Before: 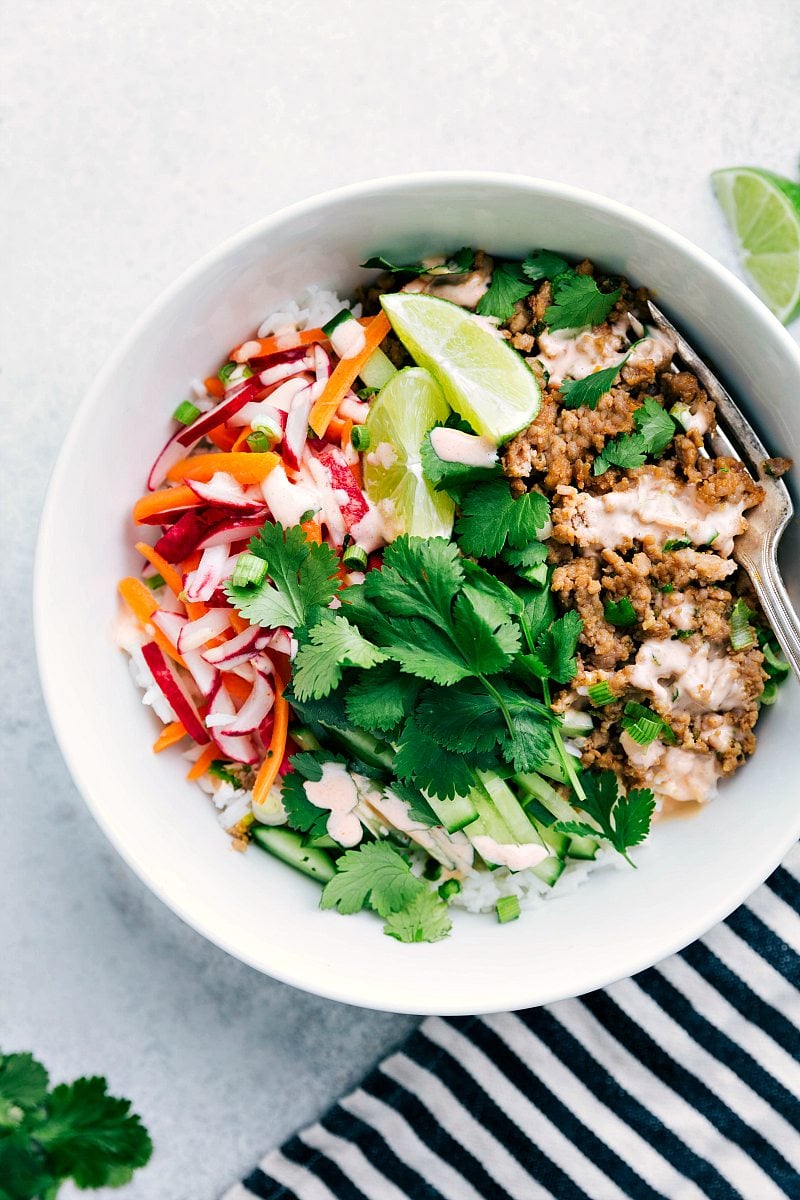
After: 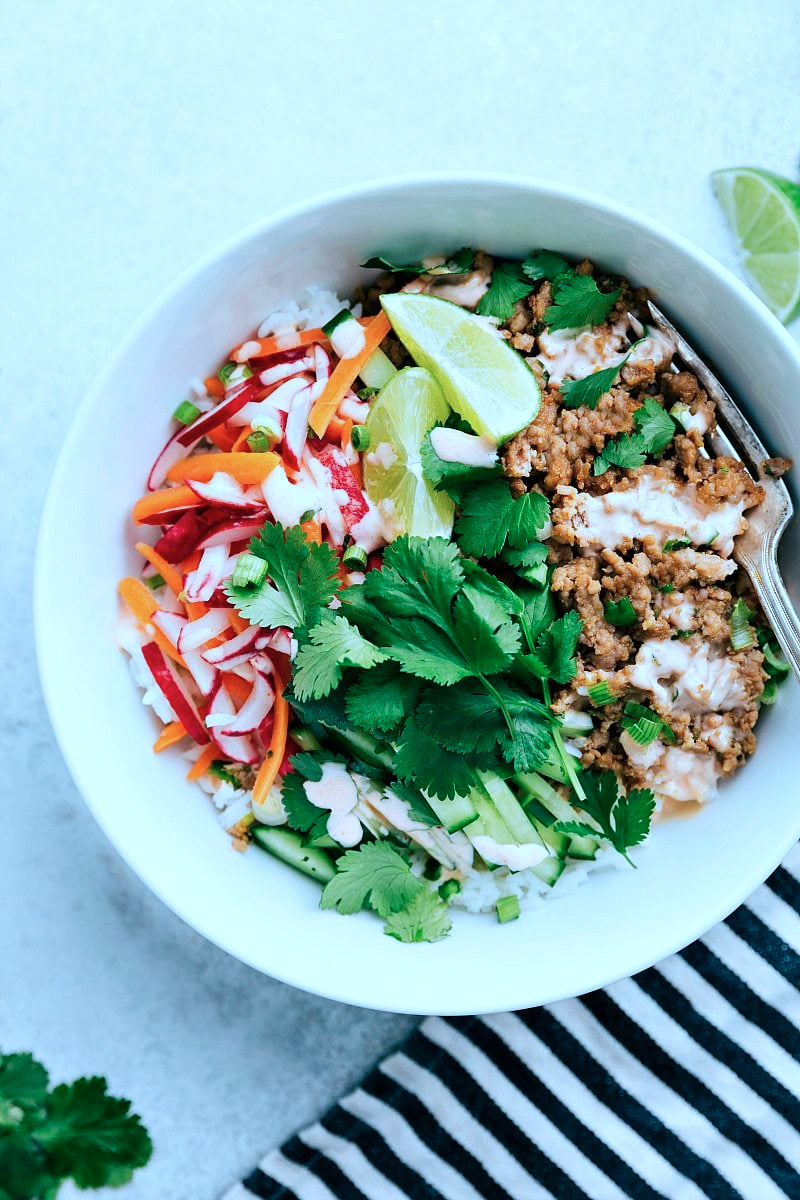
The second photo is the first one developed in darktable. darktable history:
color correction: highlights a* -9.86, highlights b* -21.29
